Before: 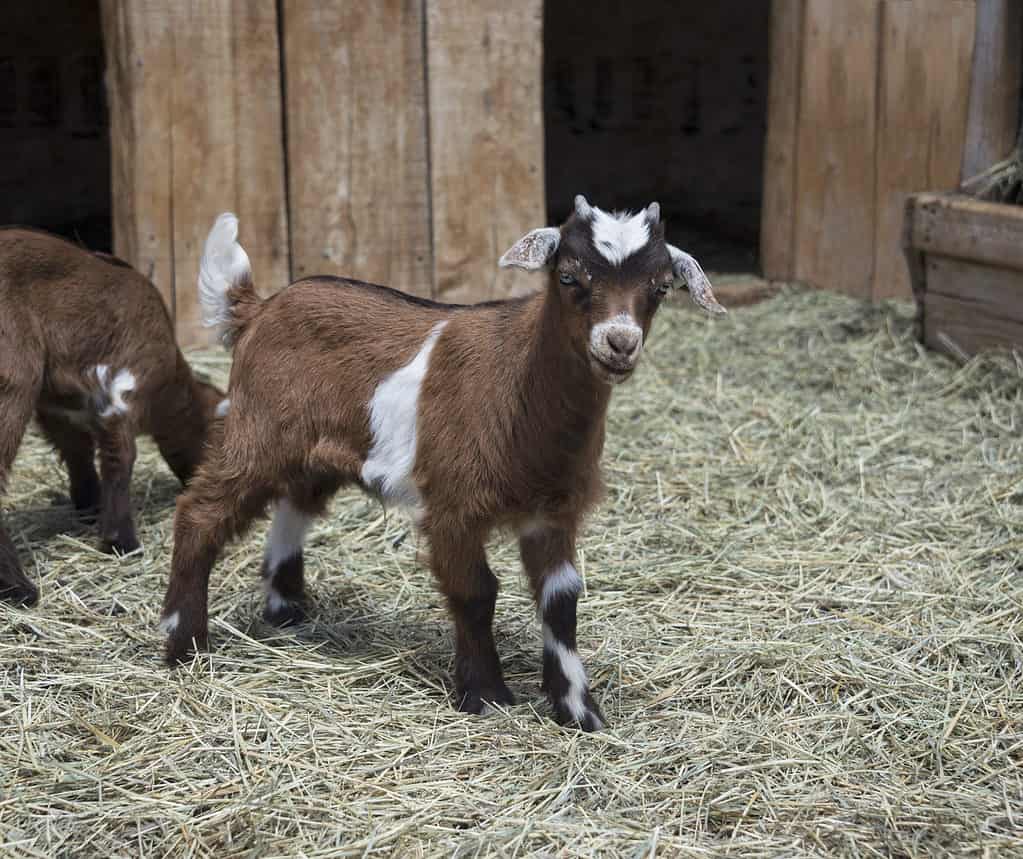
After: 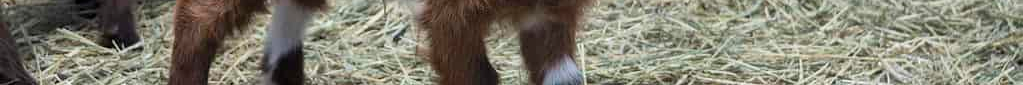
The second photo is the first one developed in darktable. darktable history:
shadows and highlights: soften with gaussian
exposure: compensate highlight preservation false
crop and rotate: top 59.084%, bottom 30.916%
